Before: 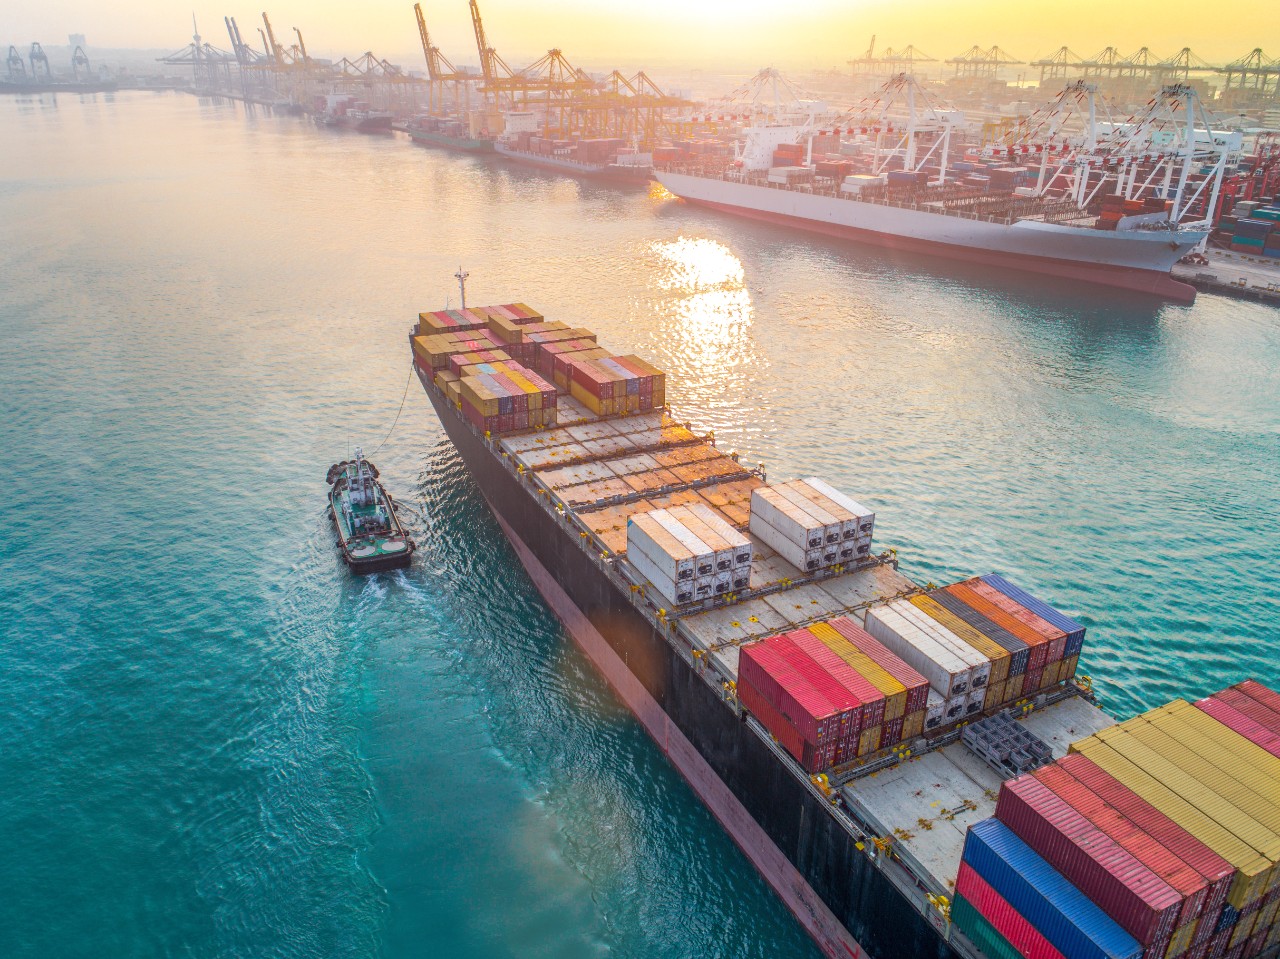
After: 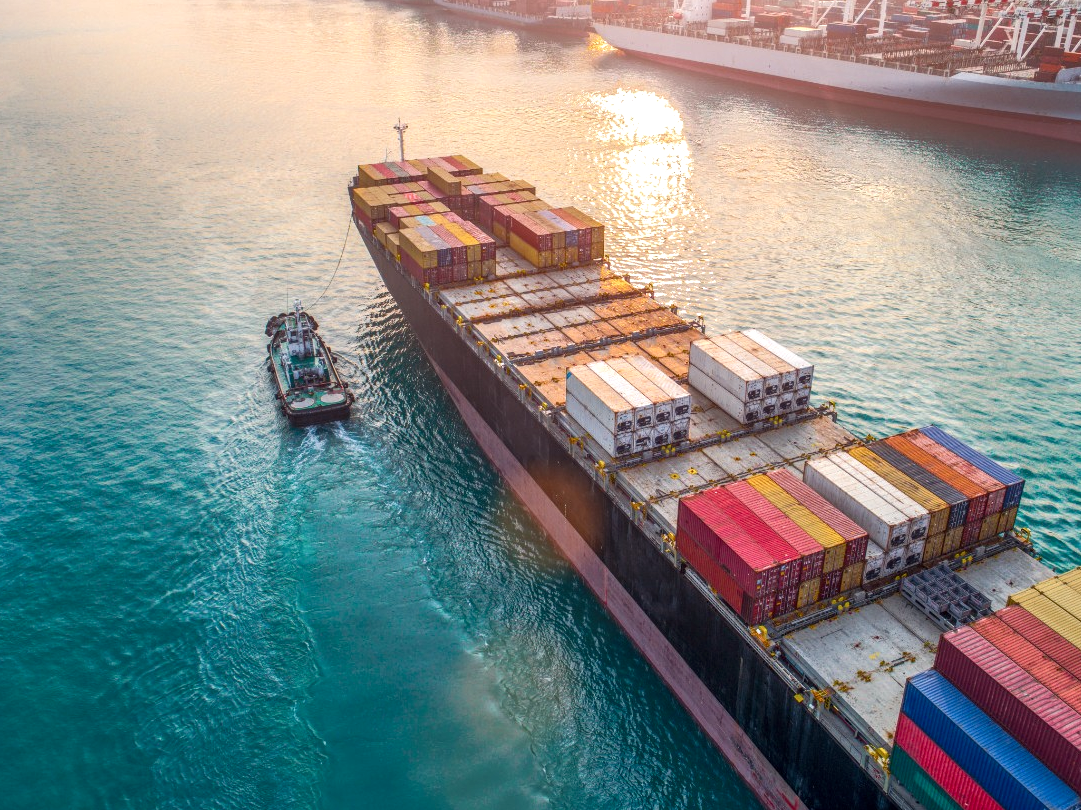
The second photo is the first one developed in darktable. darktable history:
crop and rotate: left 4.842%, top 15.51%, right 10.668%
local contrast: on, module defaults
color balance rgb: shadows lift › chroma 1%, shadows lift › hue 28.8°, power › hue 60°, highlights gain › chroma 1%, highlights gain › hue 60°, global offset › luminance 0.25%, perceptual saturation grading › highlights -20%, perceptual saturation grading › shadows 20%, perceptual brilliance grading › highlights 5%, perceptual brilliance grading › shadows -10%, global vibrance 19.67%
